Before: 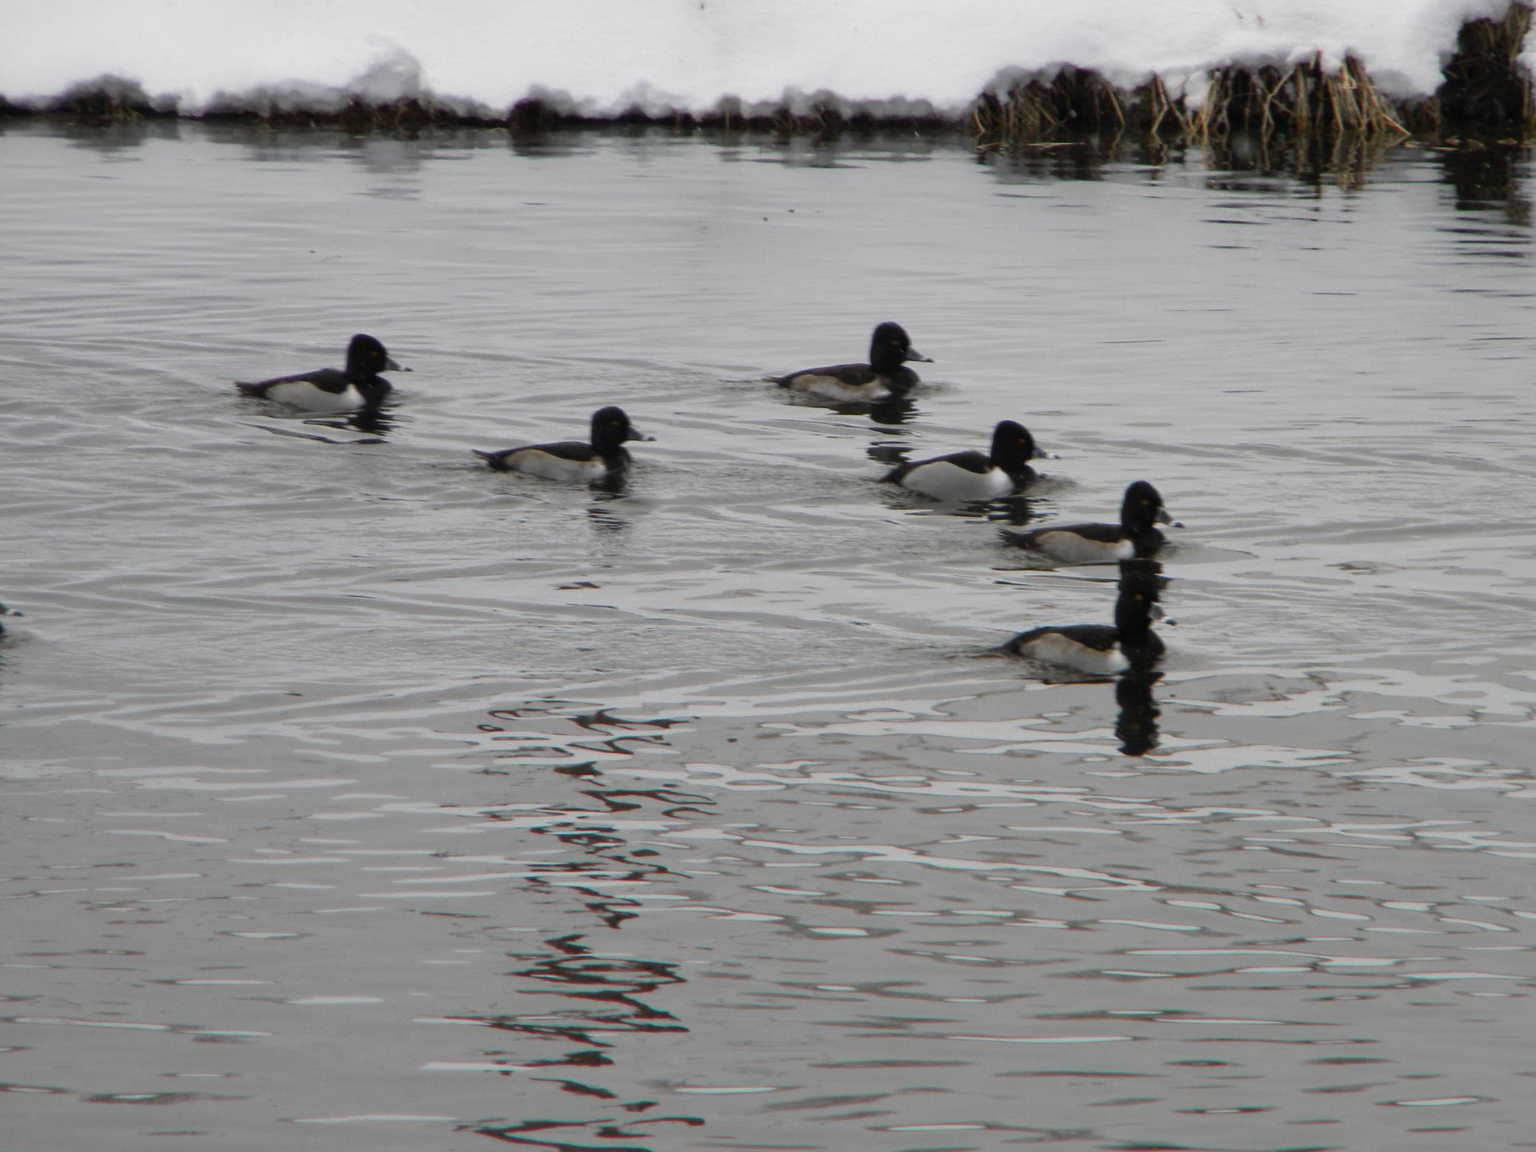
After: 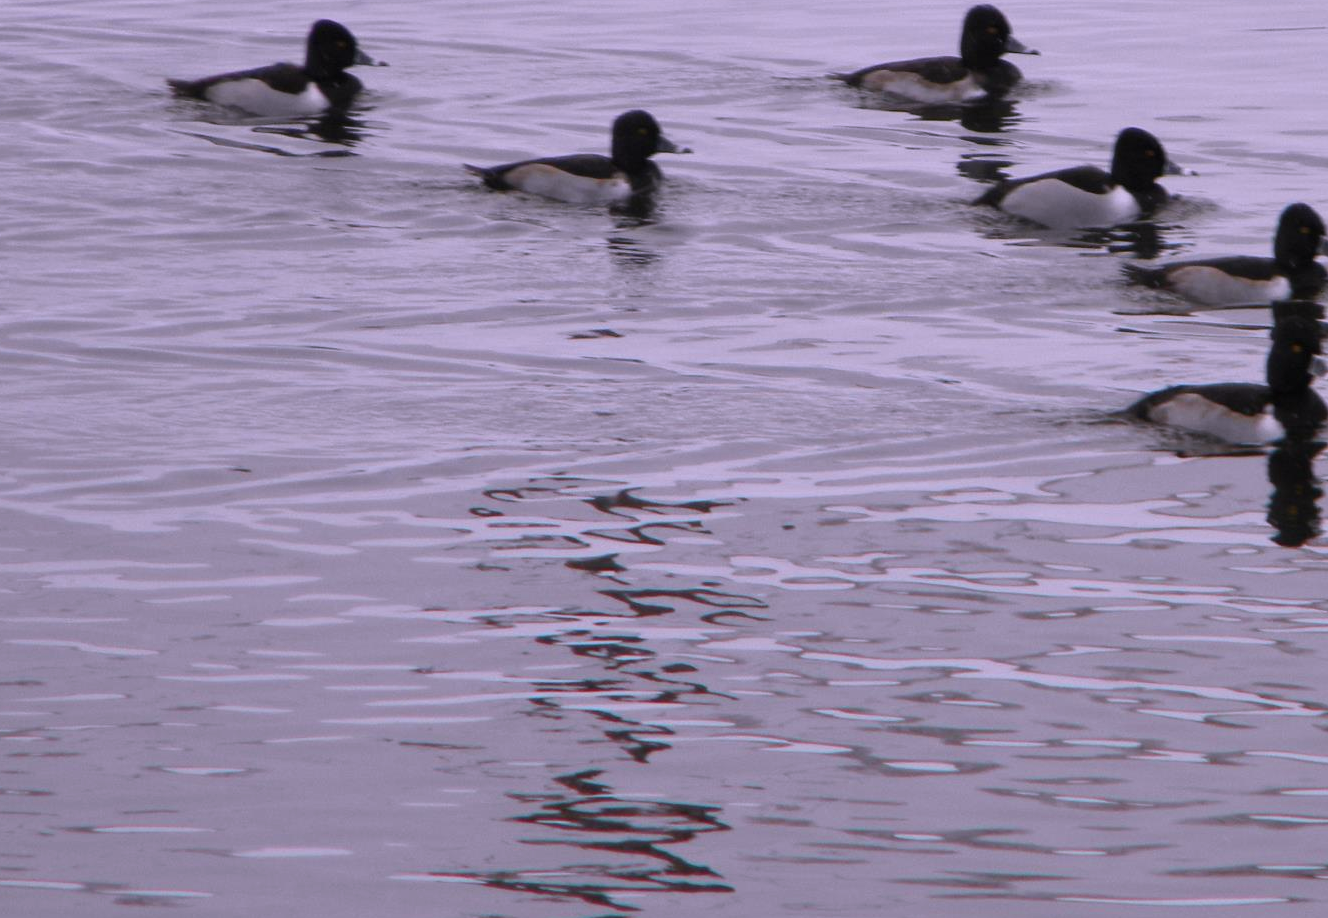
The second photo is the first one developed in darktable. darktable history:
color correction: highlights a* 15.18, highlights b* -24.32
tone curve: color space Lab, linked channels, preserve colors none
crop: left 6.621%, top 27.655%, right 24.159%, bottom 8.385%
